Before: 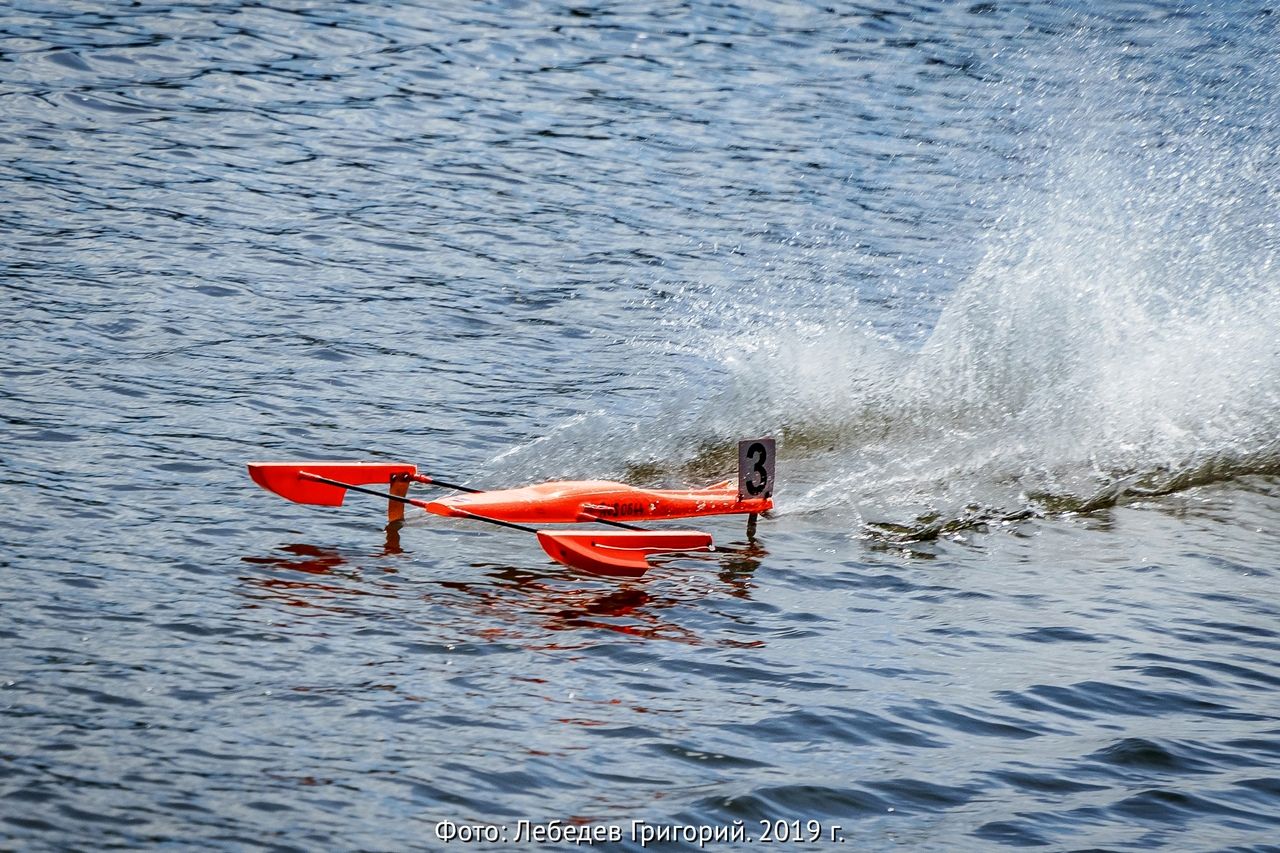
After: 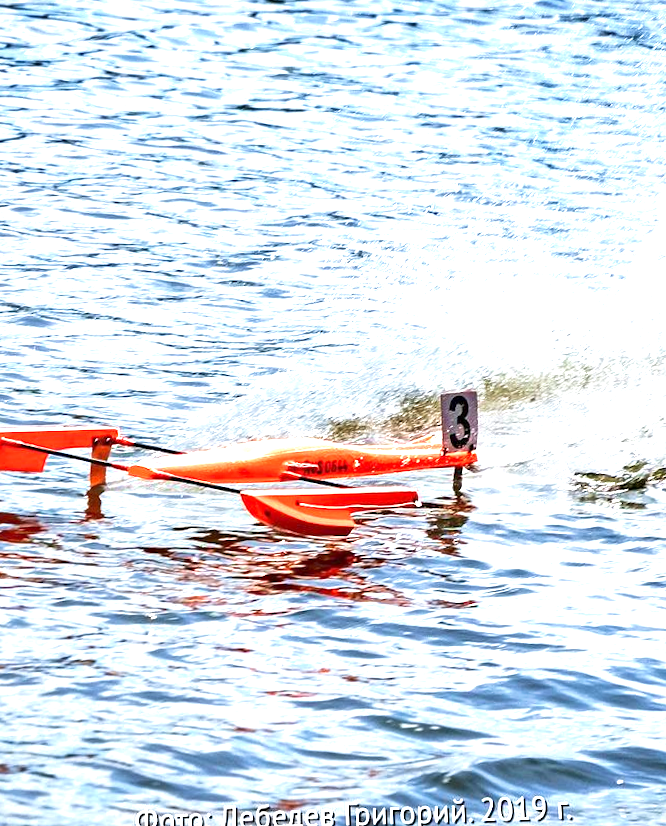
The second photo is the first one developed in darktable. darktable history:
rotate and perspective: rotation -1.68°, lens shift (vertical) -0.146, crop left 0.049, crop right 0.912, crop top 0.032, crop bottom 0.96
crop and rotate: left 22.516%, right 21.234%
velvia: on, module defaults
exposure: exposure 1.5 EV, compensate highlight preservation false
